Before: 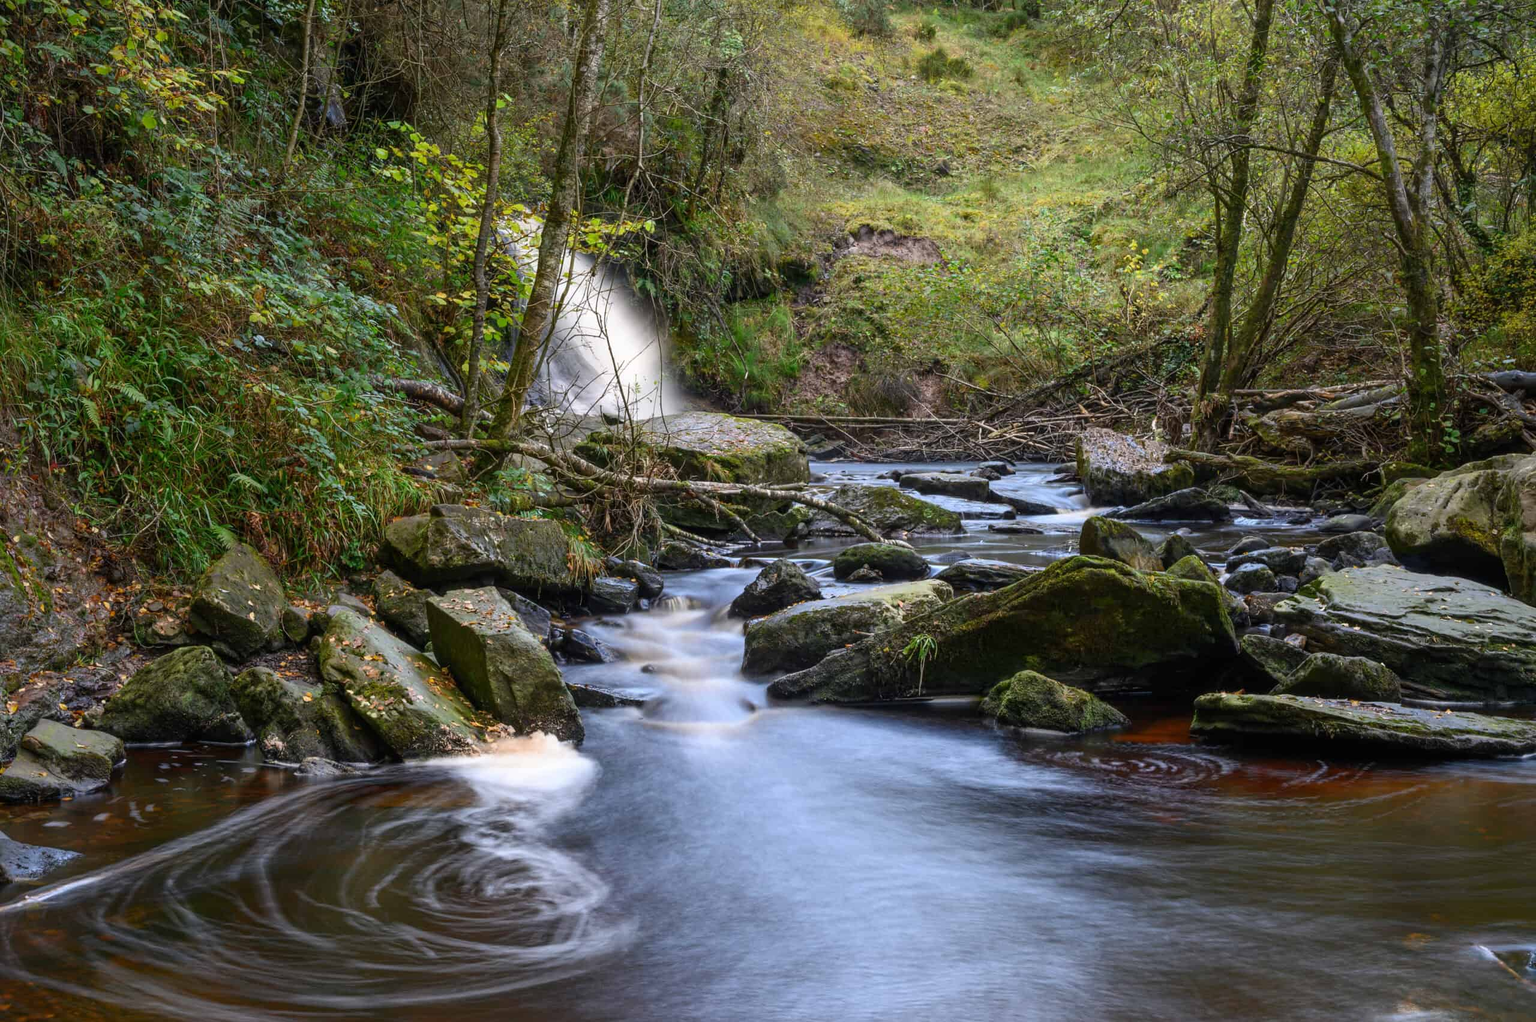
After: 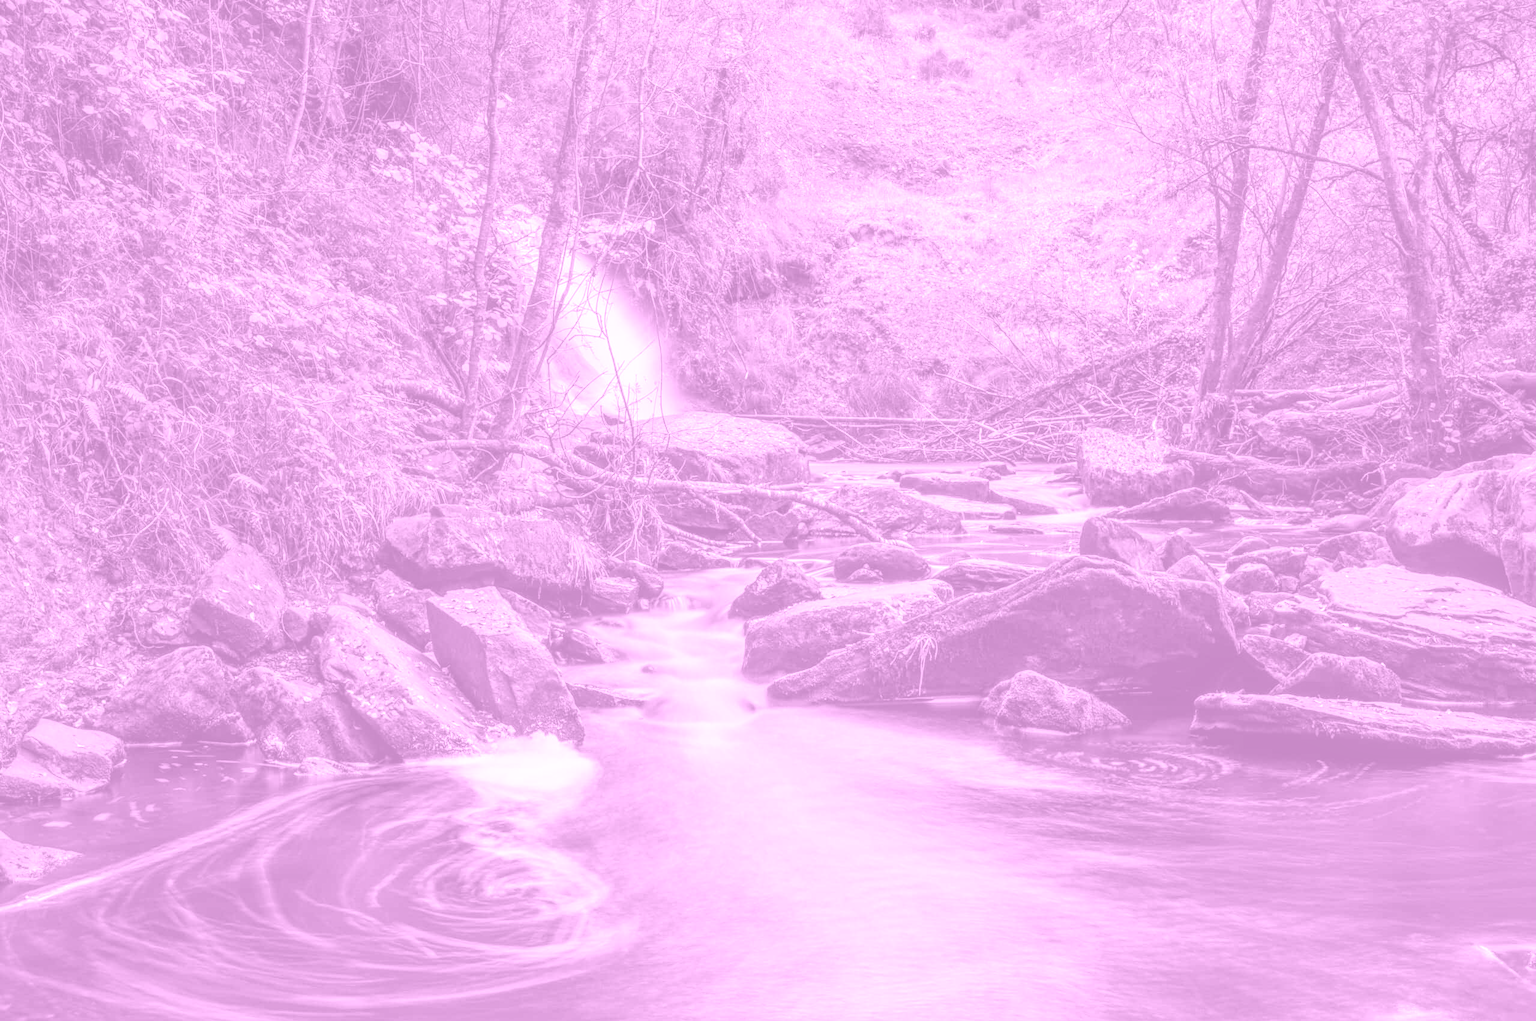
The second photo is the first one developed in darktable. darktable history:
colorize: hue 331.2°, saturation 75%, source mix 30.28%, lightness 70.52%, version 1
exposure: black level correction 0, exposure 0.5 EV, compensate exposure bias true, compensate highlight preservation false
local contrast: highlights 60%, shadows 60%, detail 160%
